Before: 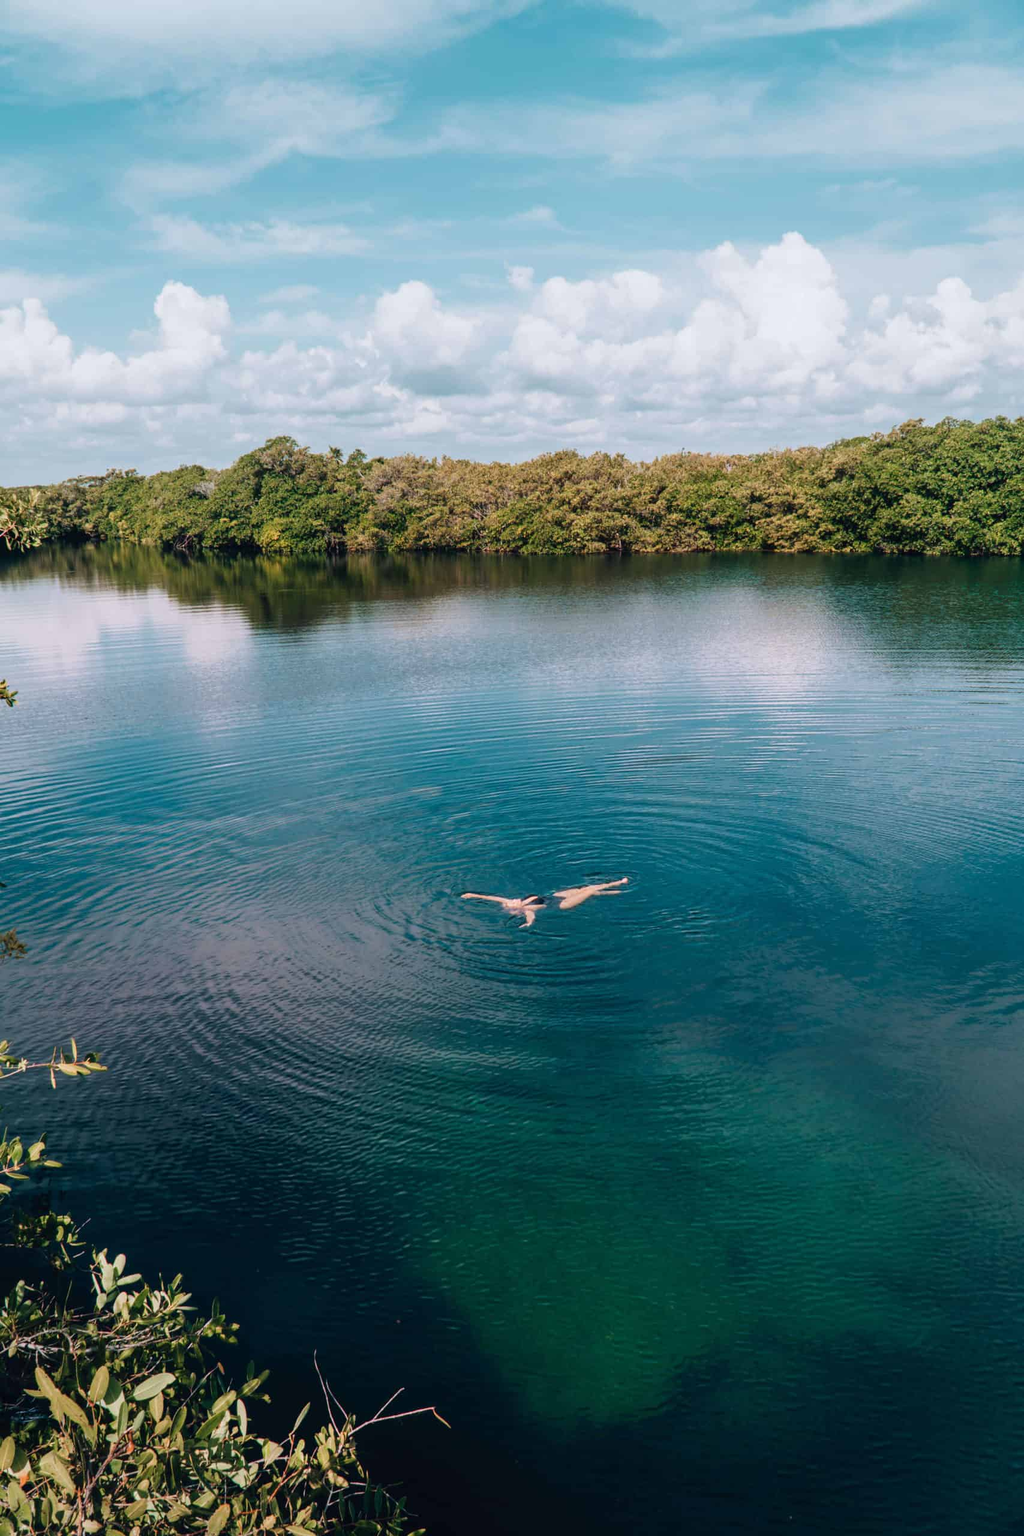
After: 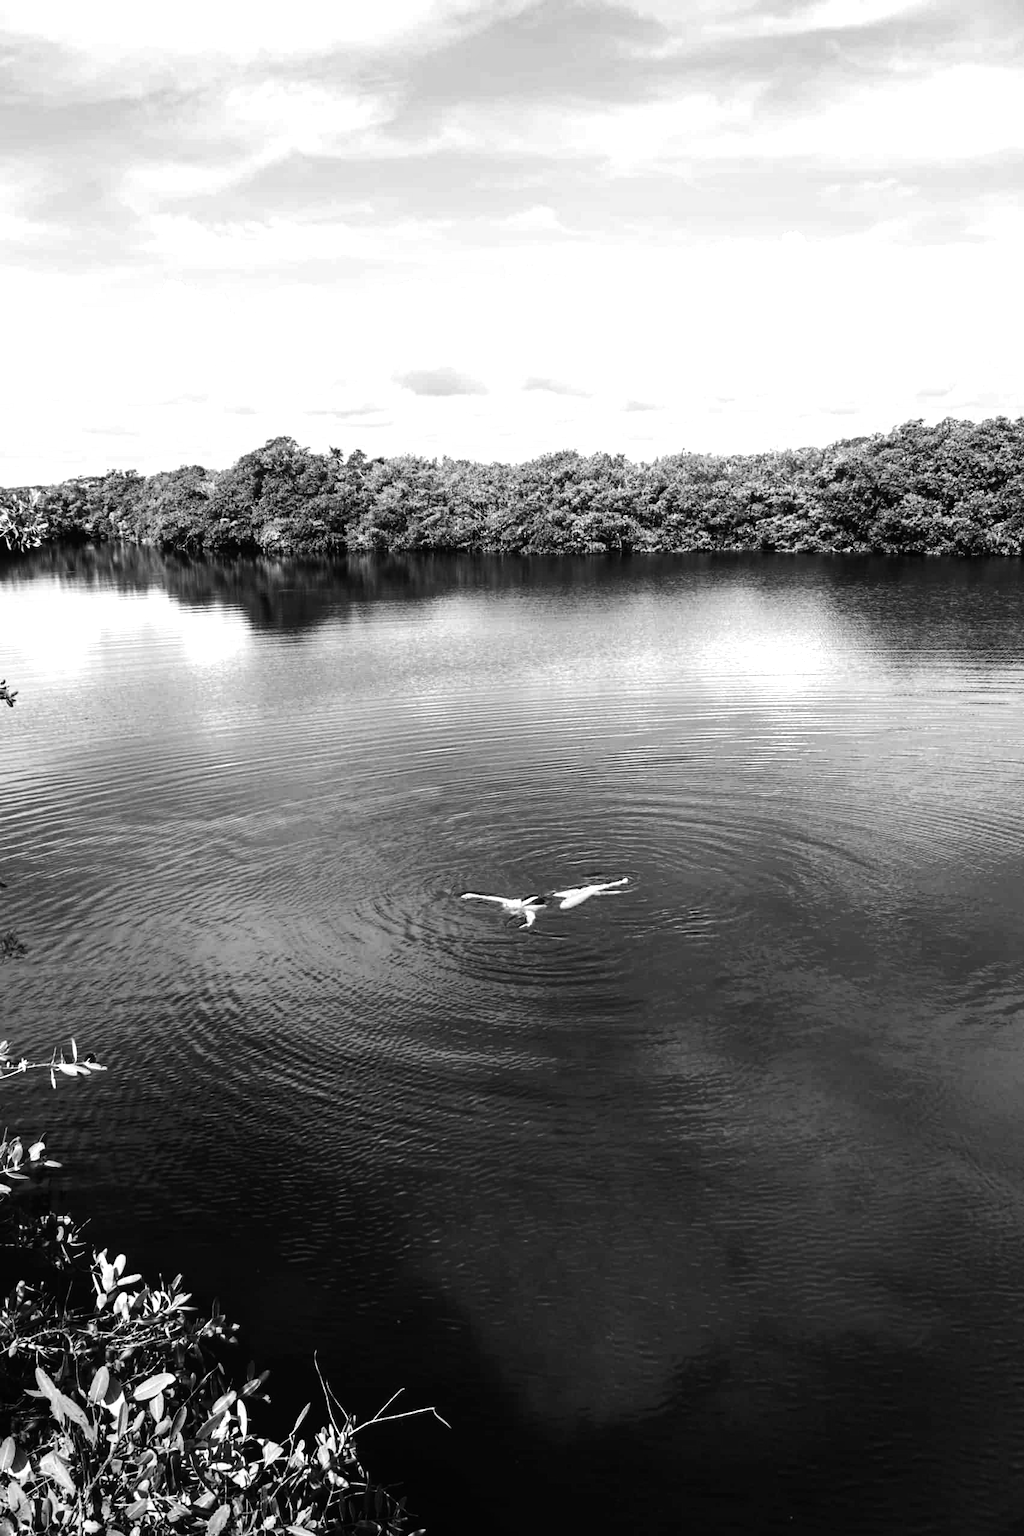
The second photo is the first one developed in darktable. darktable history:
monochrome: on, module defaults
tone equalizer: -8 EV -1.08 EV, -7 EV -1.01 EV, -6 EV -0.867 EV, -5 EV -0.578 EV, -3 EV 0.578 EV, -2 EV 0.867 EV, -1 EV 1.01 EV, +0 EV 1.08 EV, edges refinement/feathering 500, mask exposure compensation -1.57 EV, preserve details no
